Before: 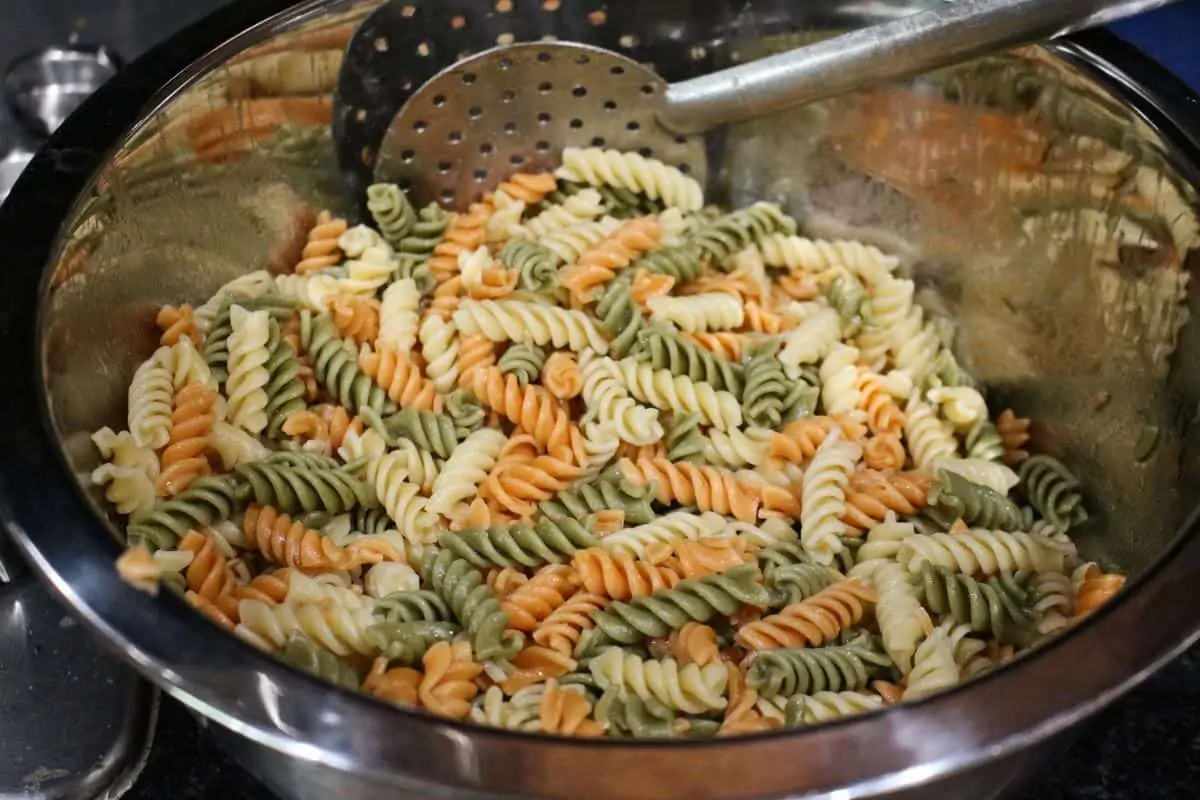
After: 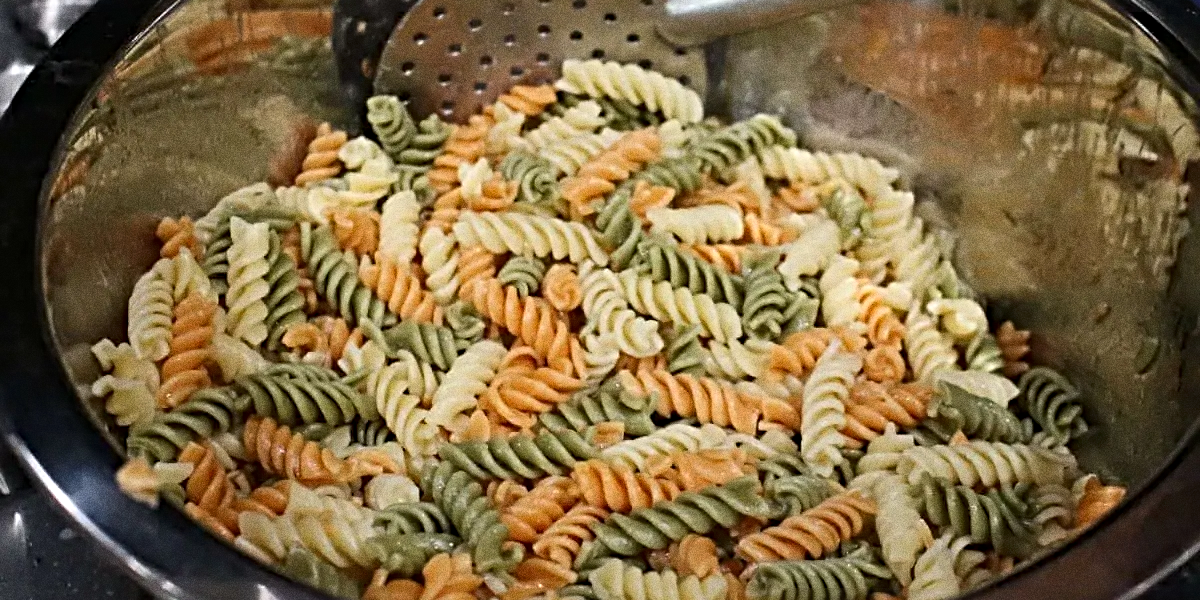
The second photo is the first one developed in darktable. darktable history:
grain: coarseness 0.09 ISO, strength 40%
crop: top 11.038%, bottom 13.962%
sharpen: radius 4.883
